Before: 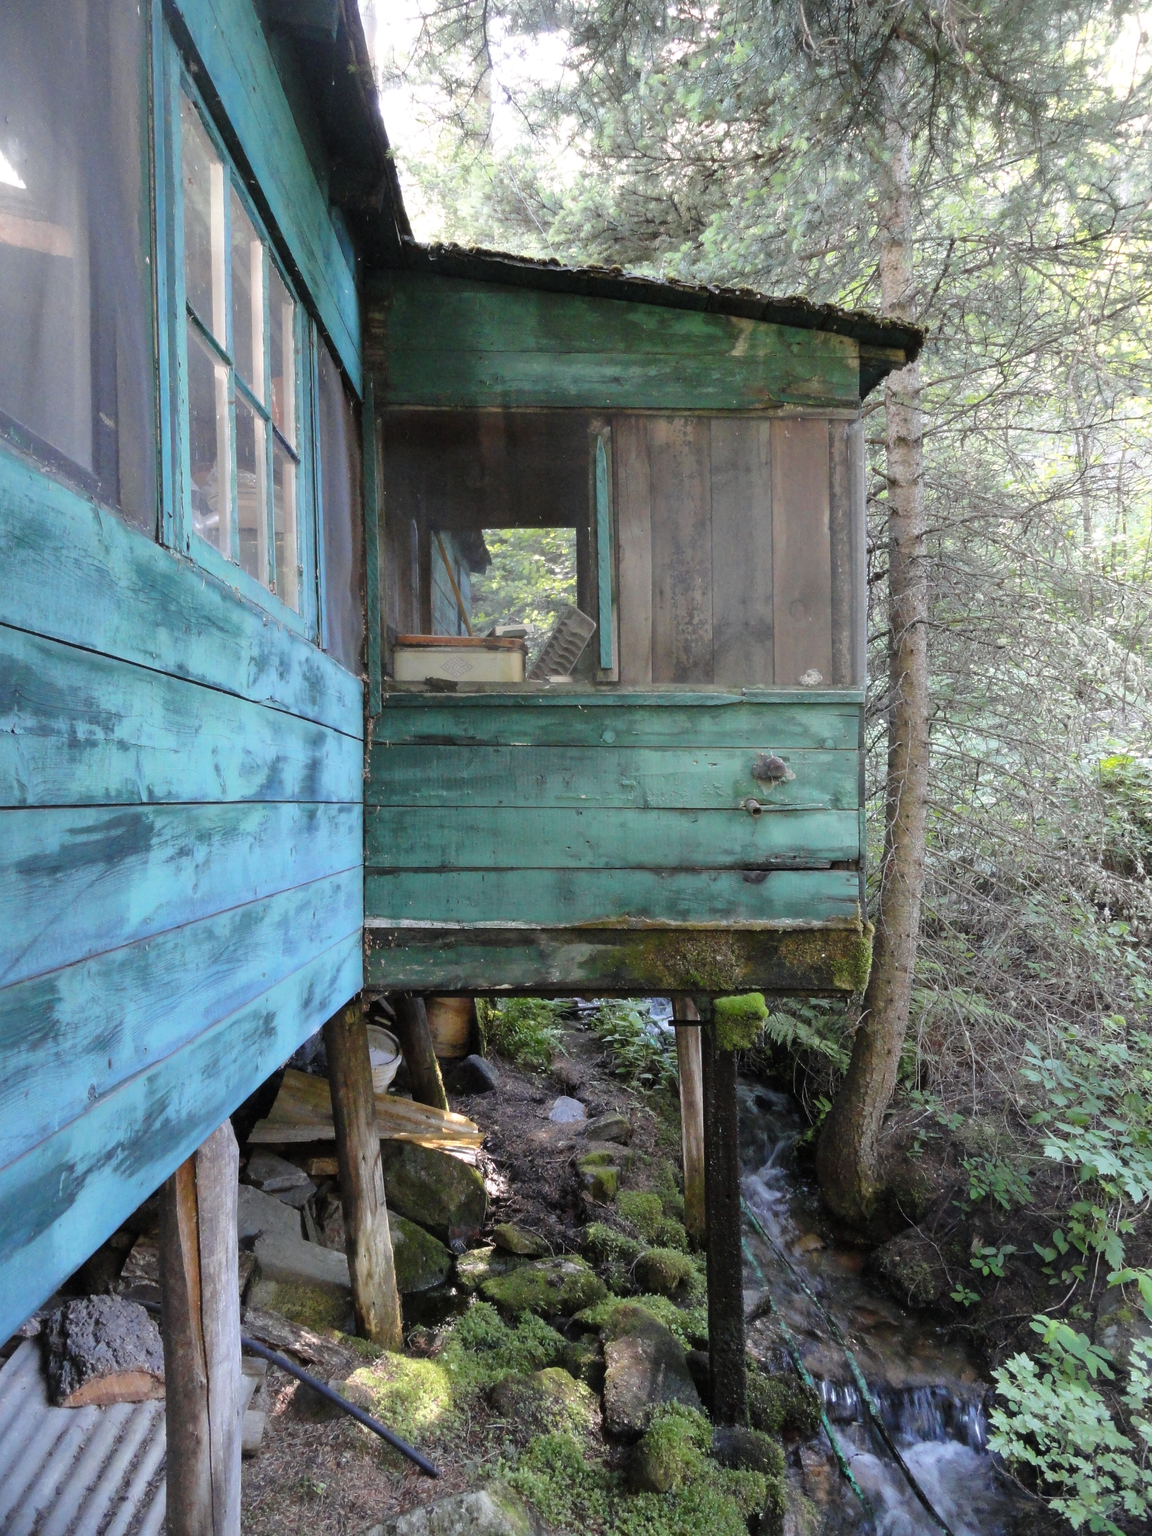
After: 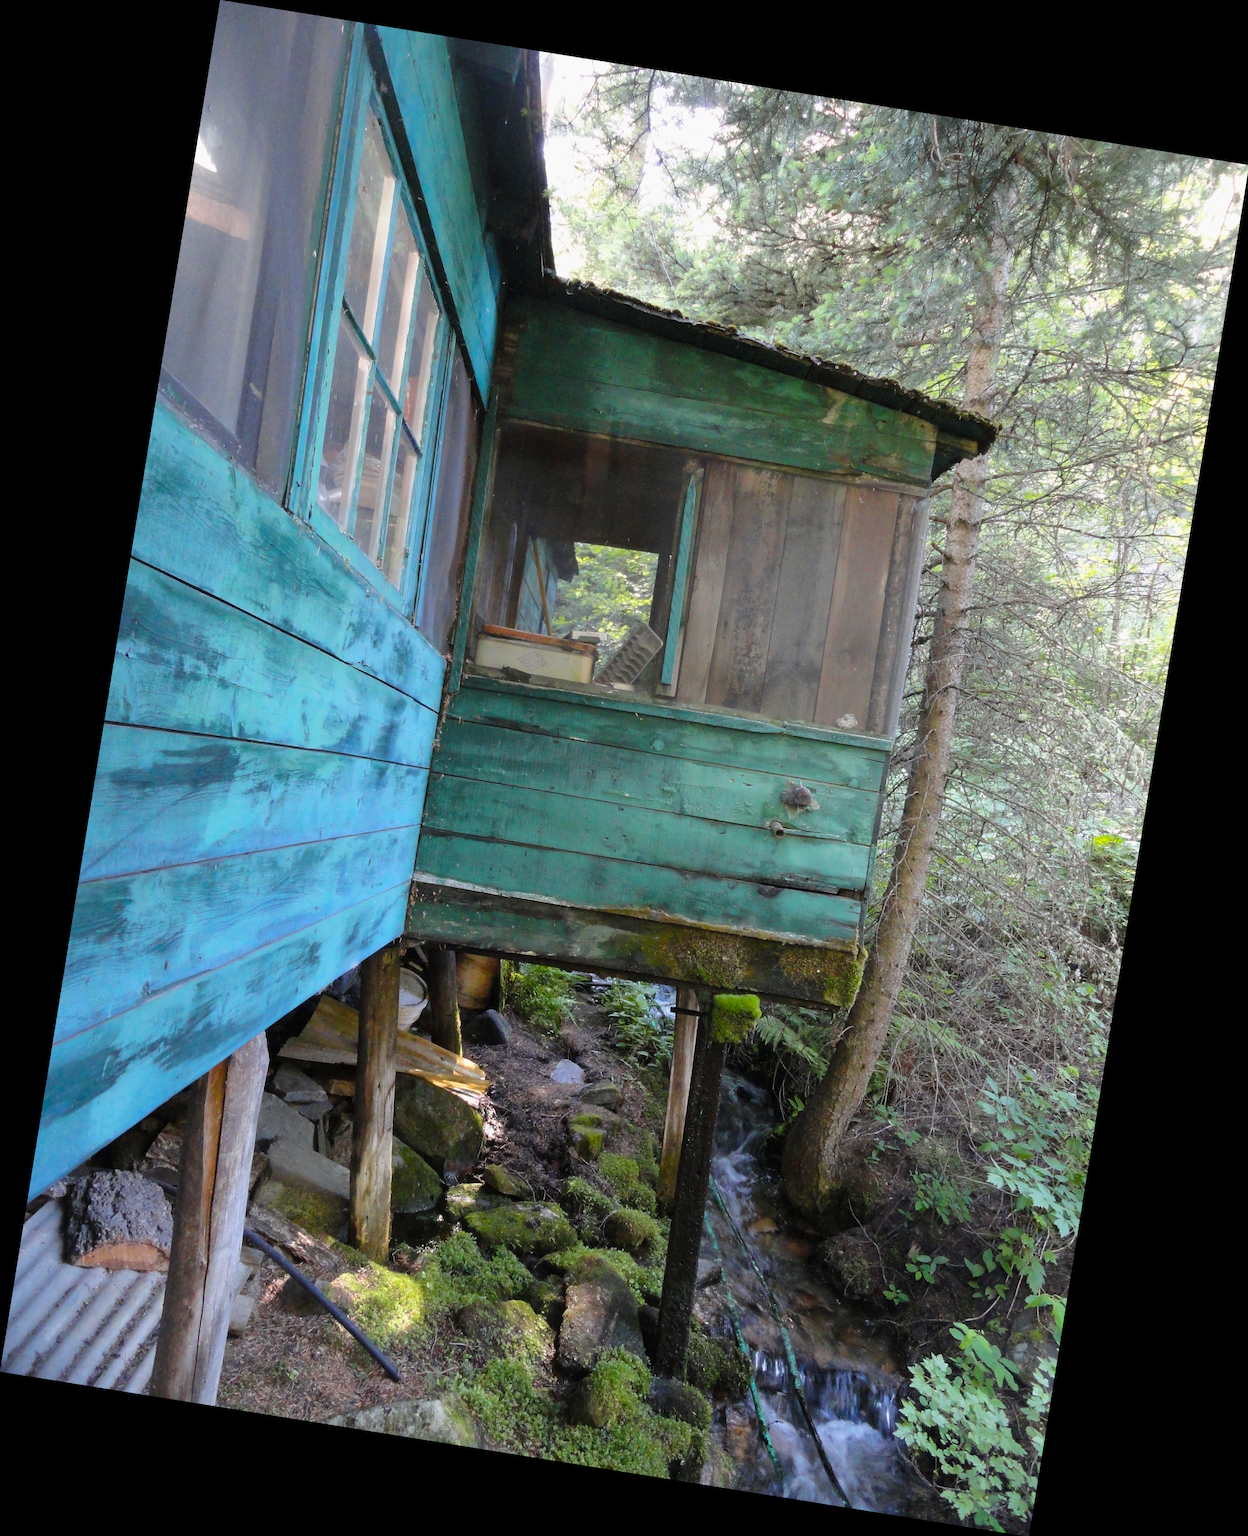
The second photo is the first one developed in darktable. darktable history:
exposure: exposure -0.072 EV, compensate highlight preservation false
color balance rgb: perceptual saturation grading › global saturation 20%, global vibrance 20%
rotate and perspective: rotation 9.12°, automatic cropping off
